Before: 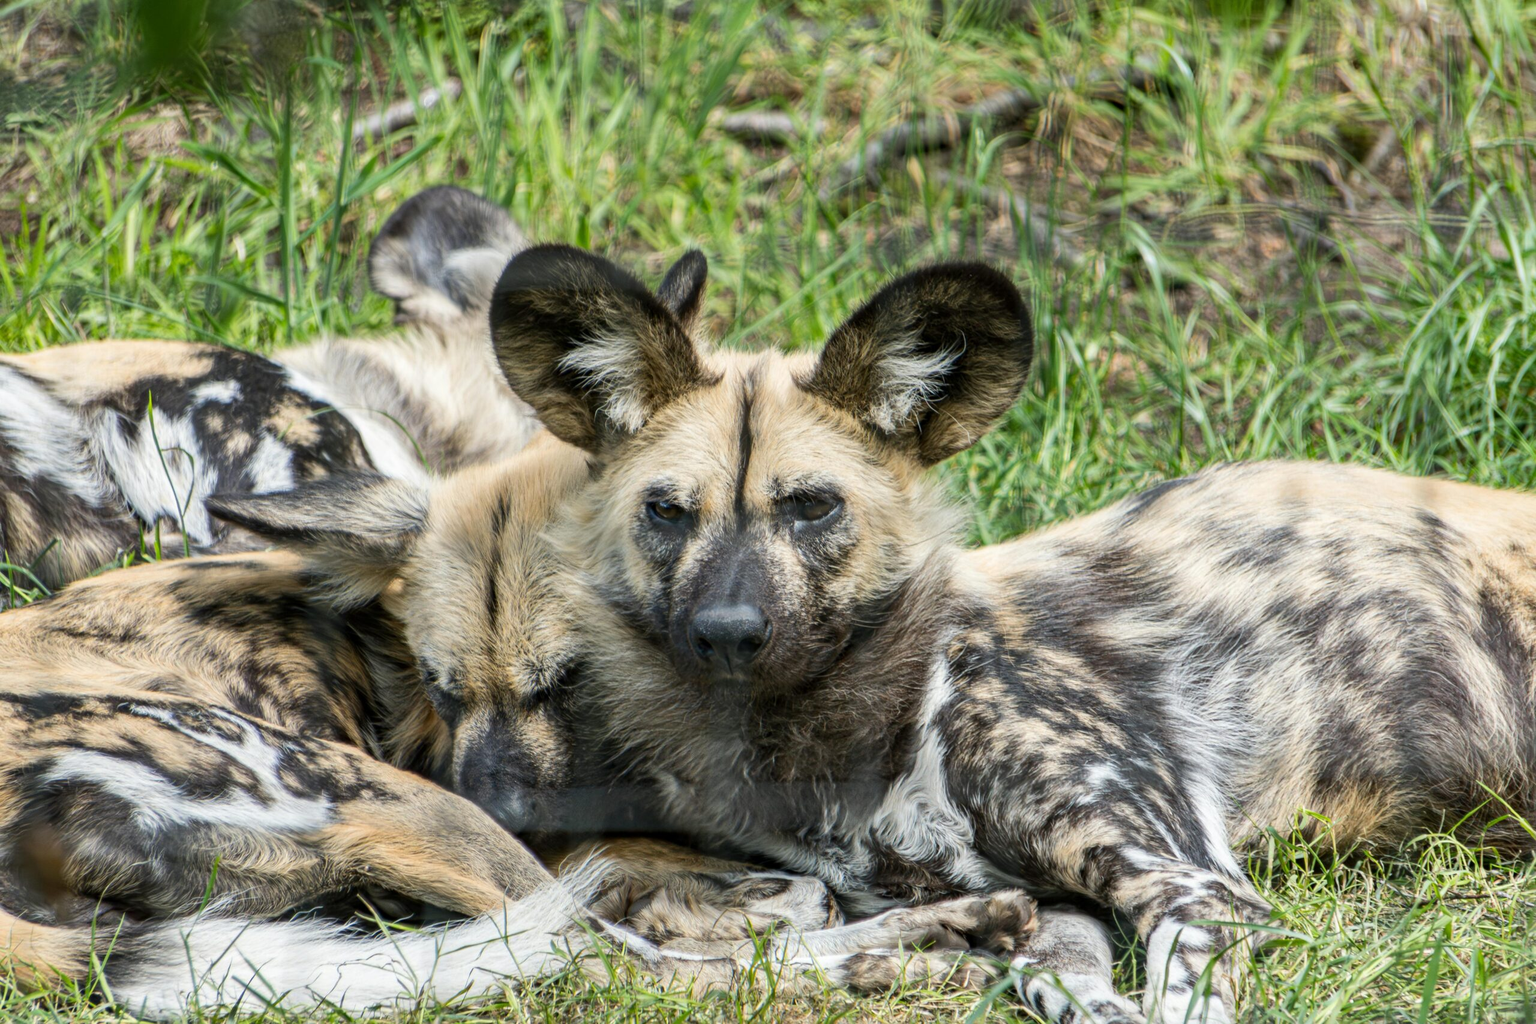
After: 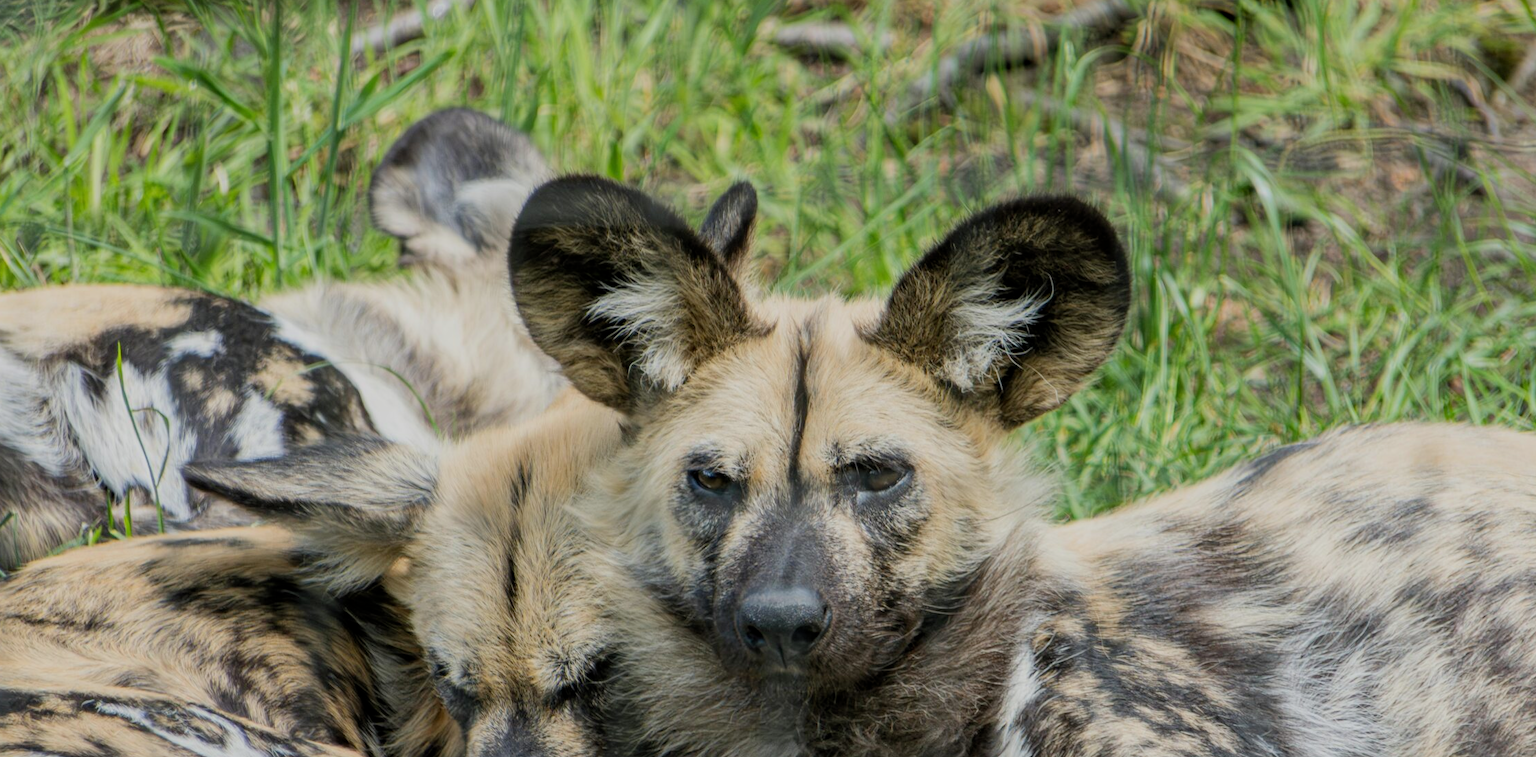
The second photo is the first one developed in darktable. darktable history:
crop: left 3.015%, top 8.969%, right 9.647%, bottom 26.457%
filmic rgb: middle gray luminance 18.42%, black relative exposure -10.5 EV, white relative exposure 3.4 EV, threshold 6 EV, target black luminance 0%, hardness 6.03, latitude 99%, contrast 0.847, shadows ↔ highlights balance 0.505%, add noise in highlights 0, preserve chrominance max RGB, color science v3 (2019), use custom middle-gray values true, iterations of high-quality reconstruction 0, contrast in highlights soft, enable highlight reconstruction true
